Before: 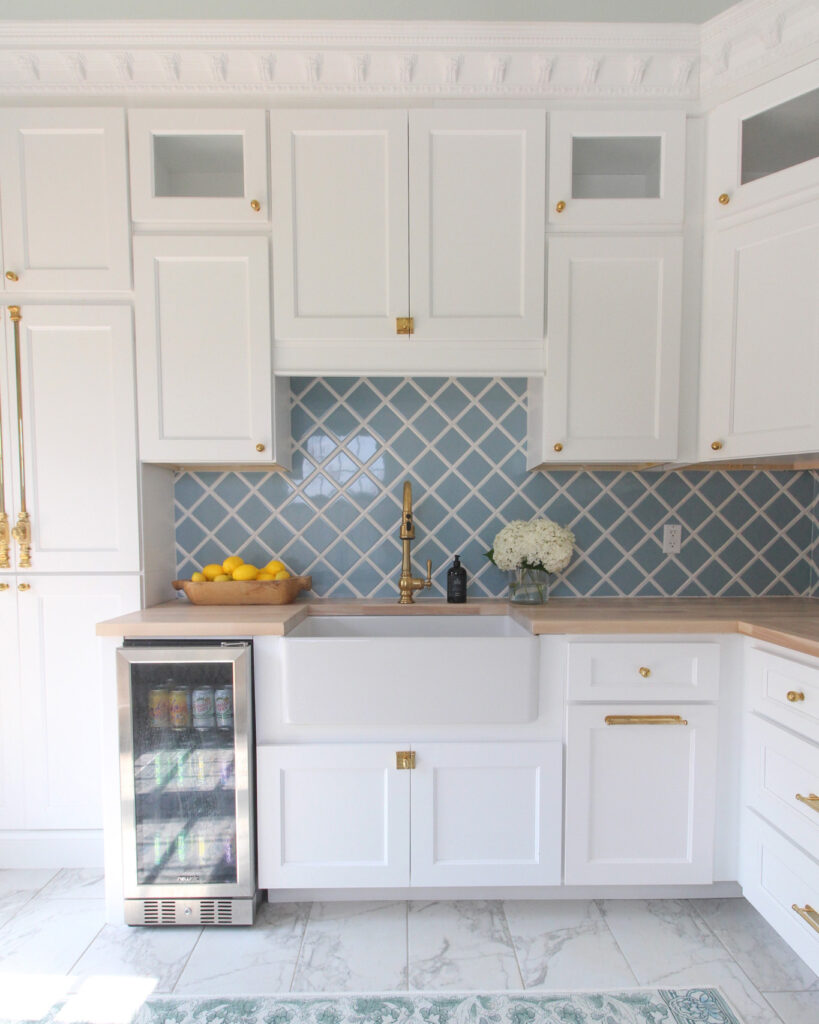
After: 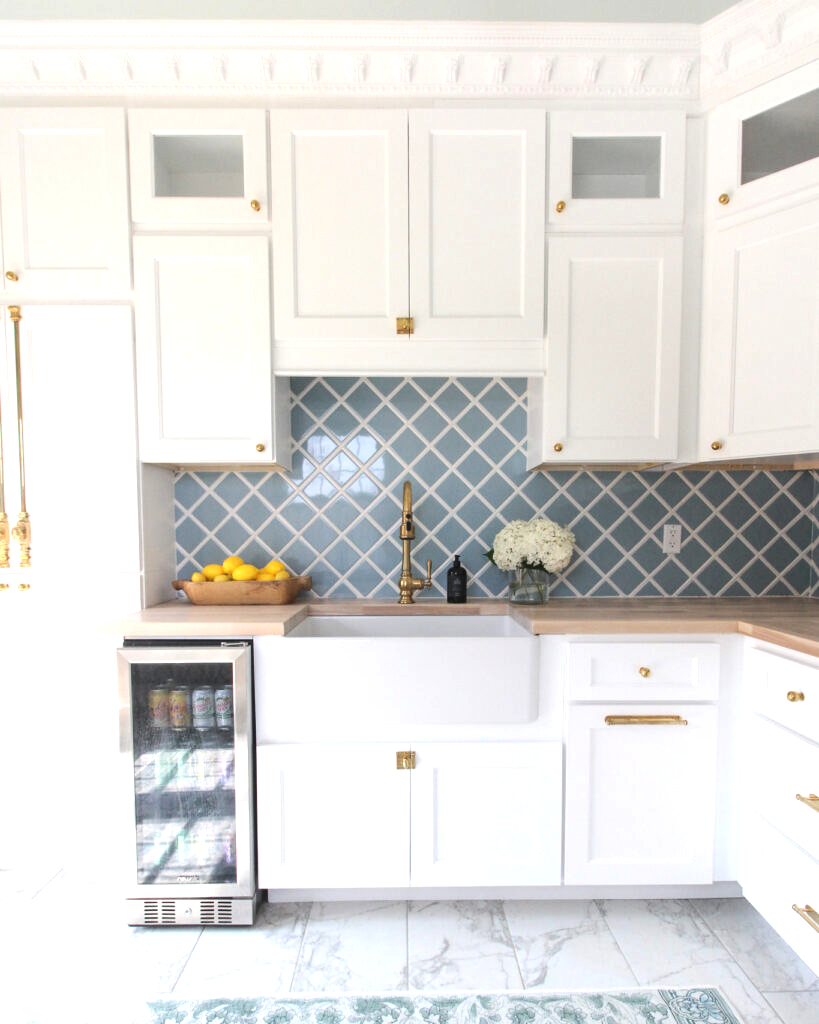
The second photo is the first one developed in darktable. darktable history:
tone equalizer: -8 EV -0.75 EV, -7 EV -0.718 EV, -6 EV -0.566 EV, -5 EV -0.393 EV, -3 EV 0.386 EV, -2 EV 0.6 EV, -1 EV 0.698 EV, +0 EV 0.773 EV, edges refinement/feathering 500, mask exposure compensation -1.57 EV, preserve details no
